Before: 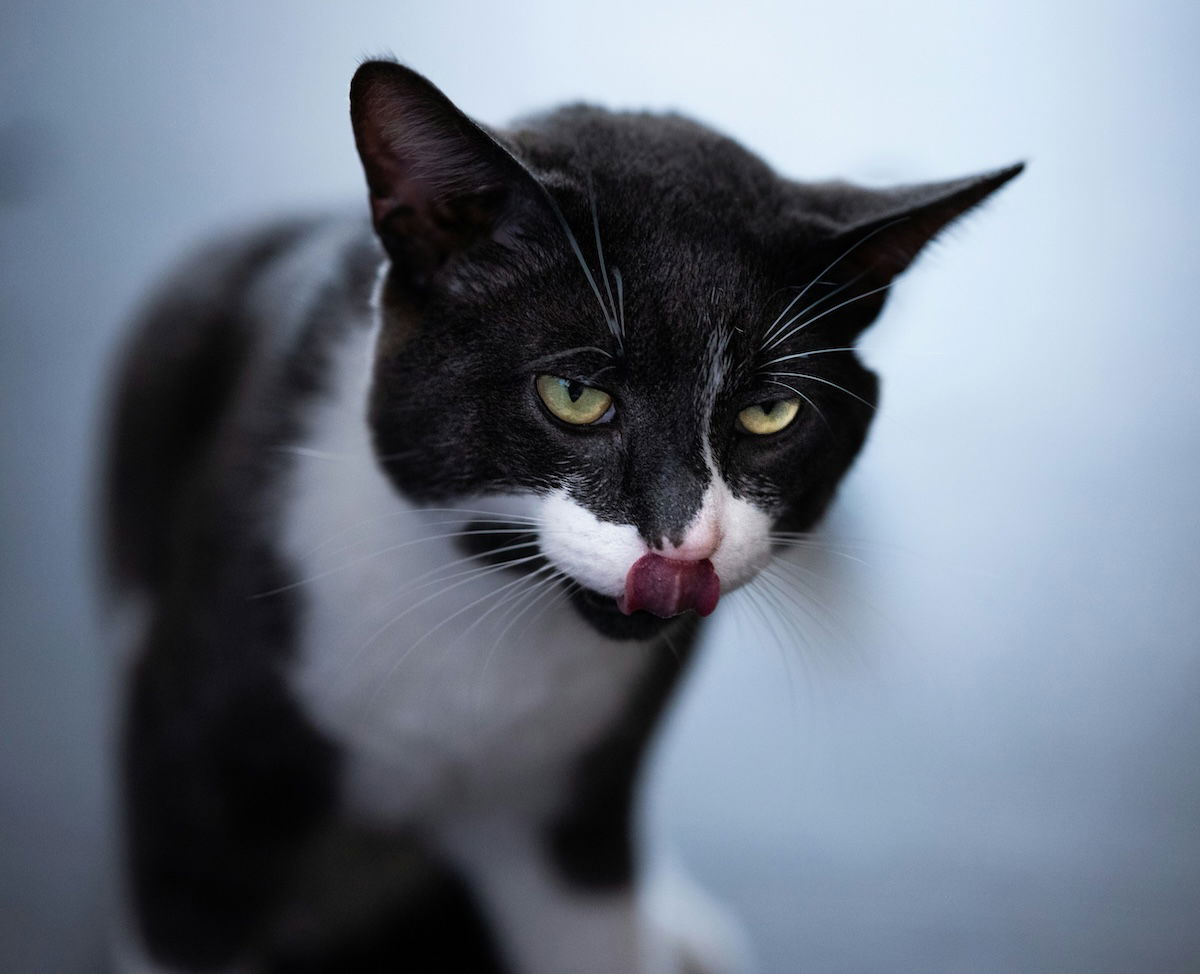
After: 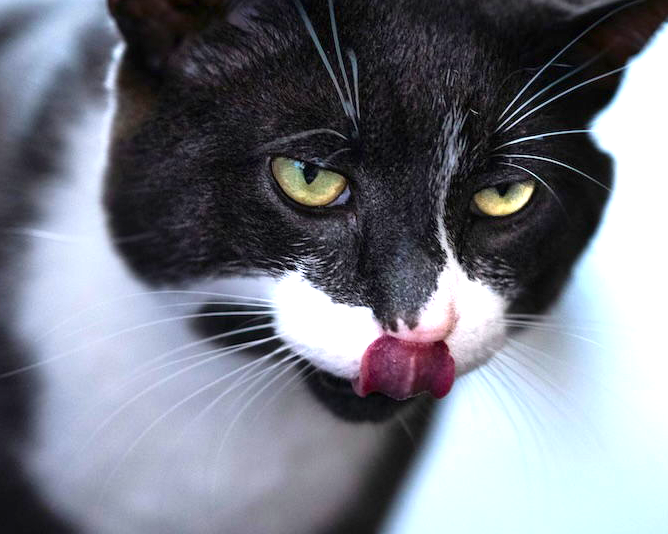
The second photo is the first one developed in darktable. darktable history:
exposure: black level correction 0, exposure 1.199 EV, compensate highlight preservation false
contrast brightness saturation: contrast 0.077, saturation 0.196
crop and rotate: left 22.11%, top 22.412%, right 22.178%, bottom 22.678%
